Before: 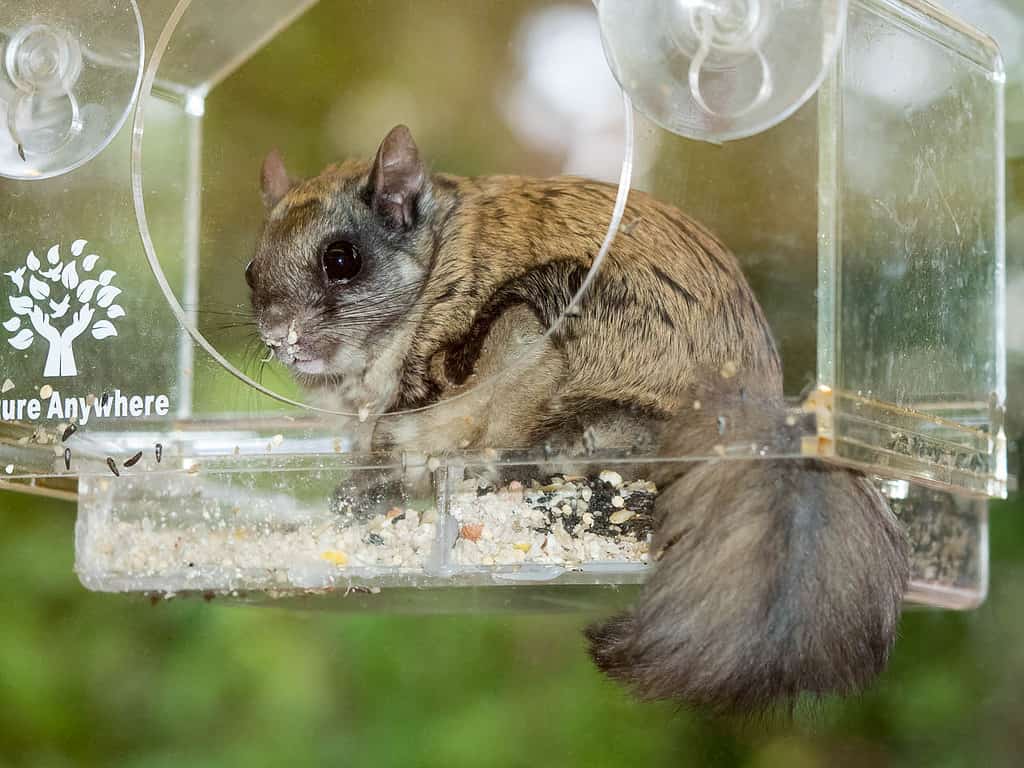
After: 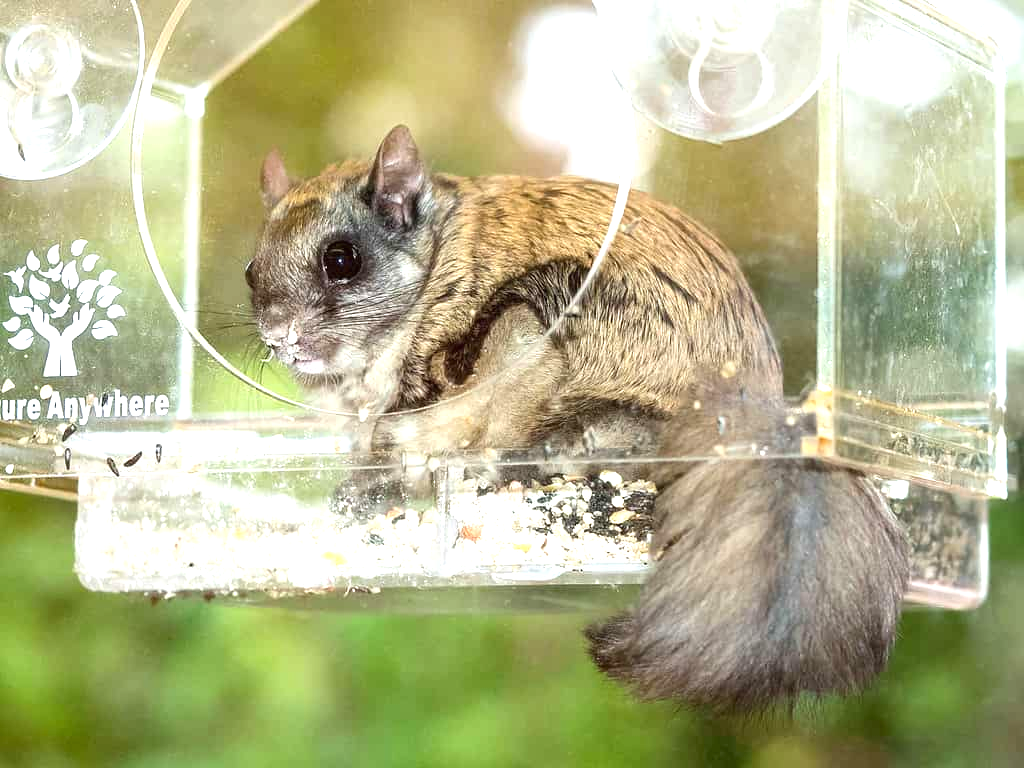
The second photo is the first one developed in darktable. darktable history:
exposure: black level correction 0, exposure 1.029 EV, compensate highlight preservation false
